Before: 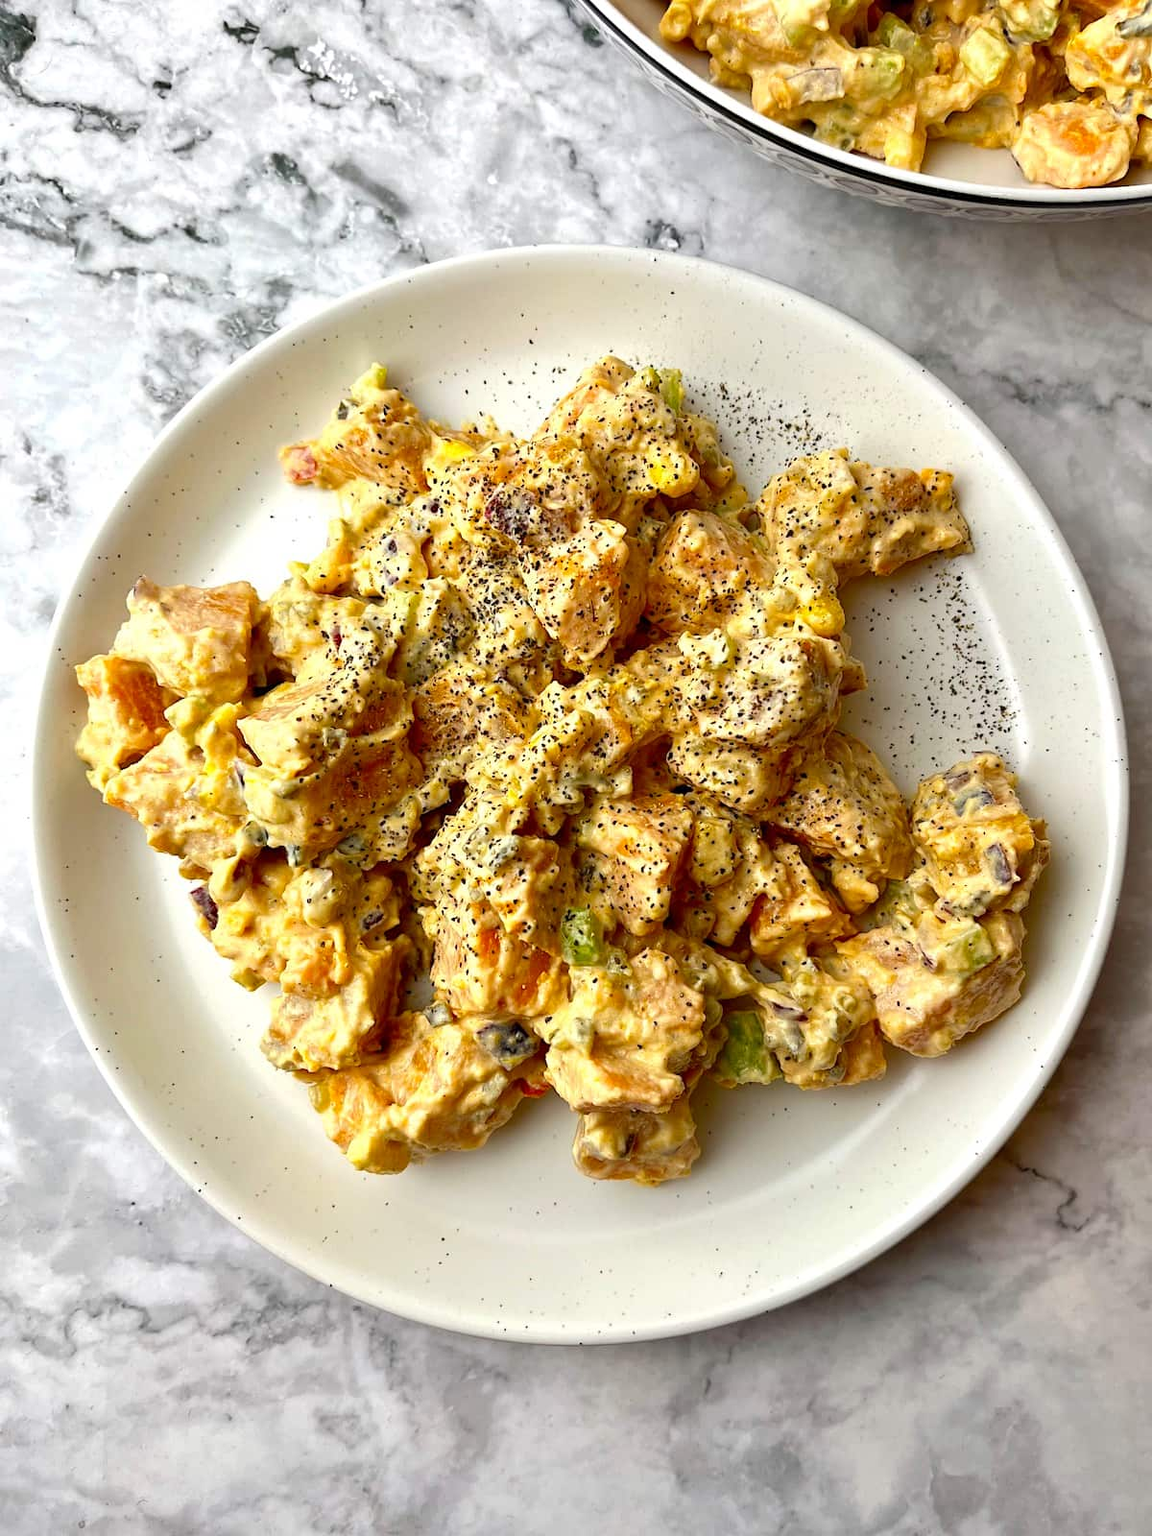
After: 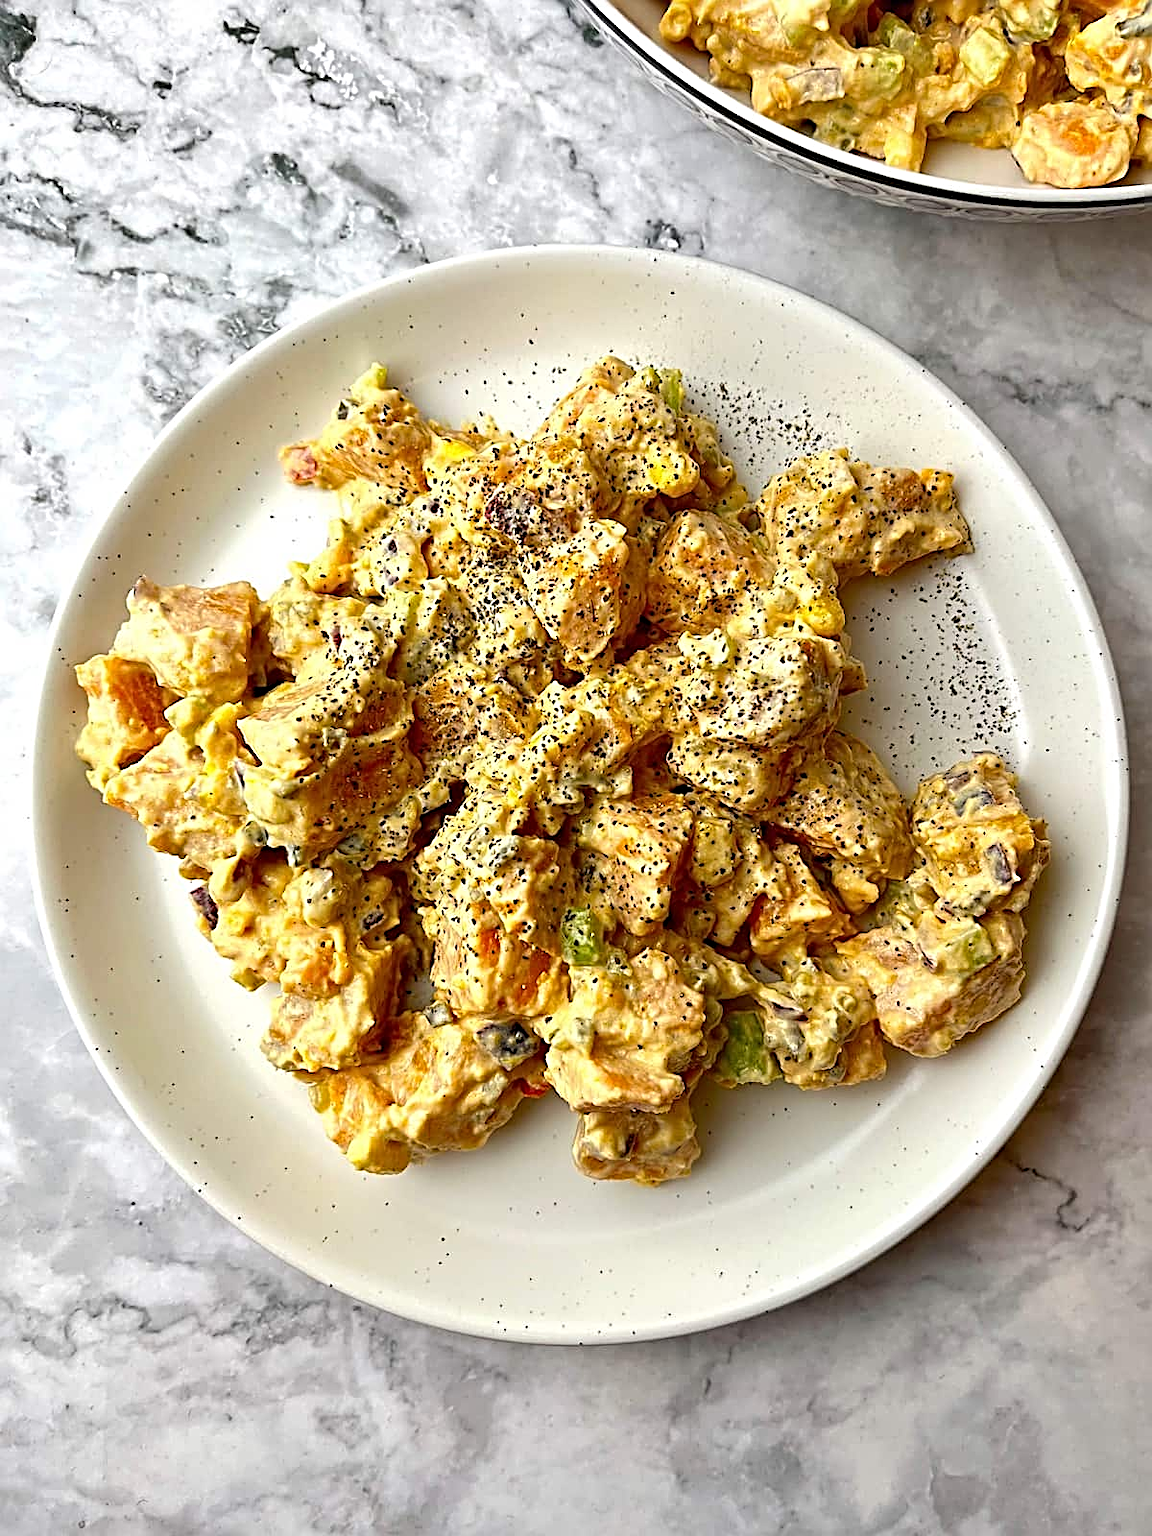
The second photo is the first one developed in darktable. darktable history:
sharpen: radius 3.062, amount 0.755
